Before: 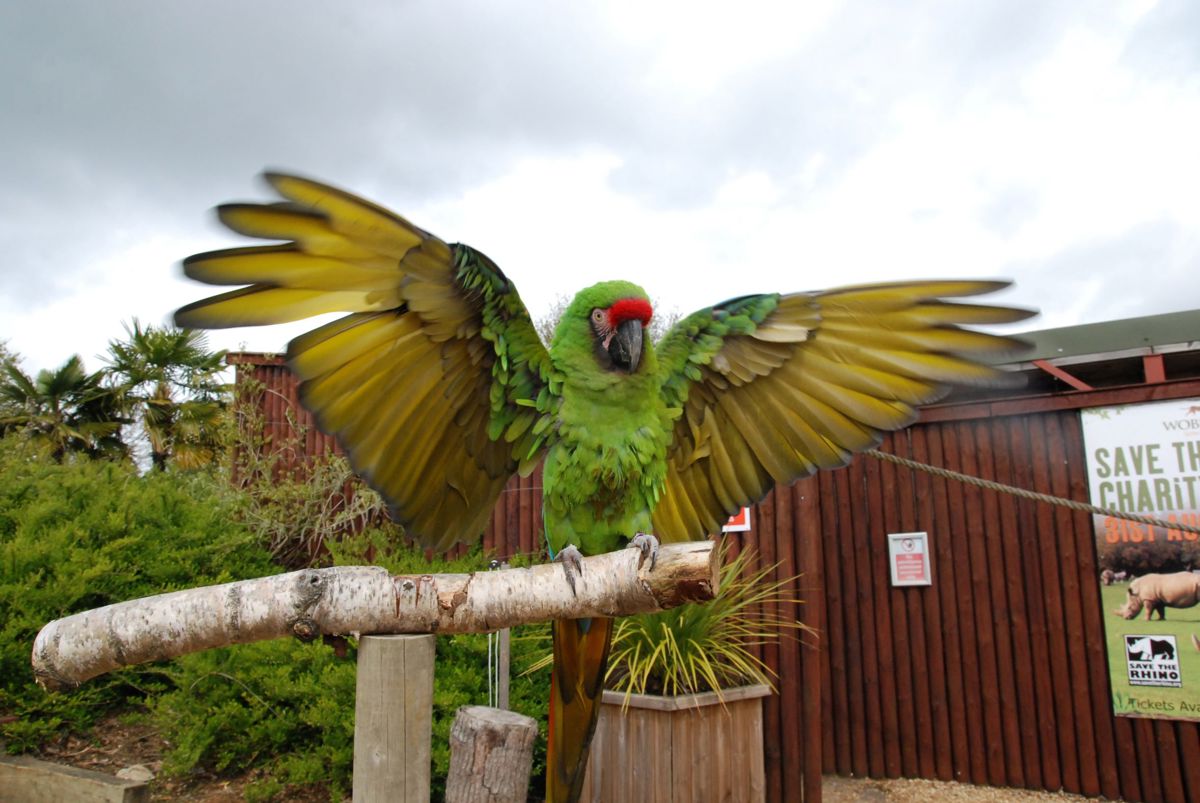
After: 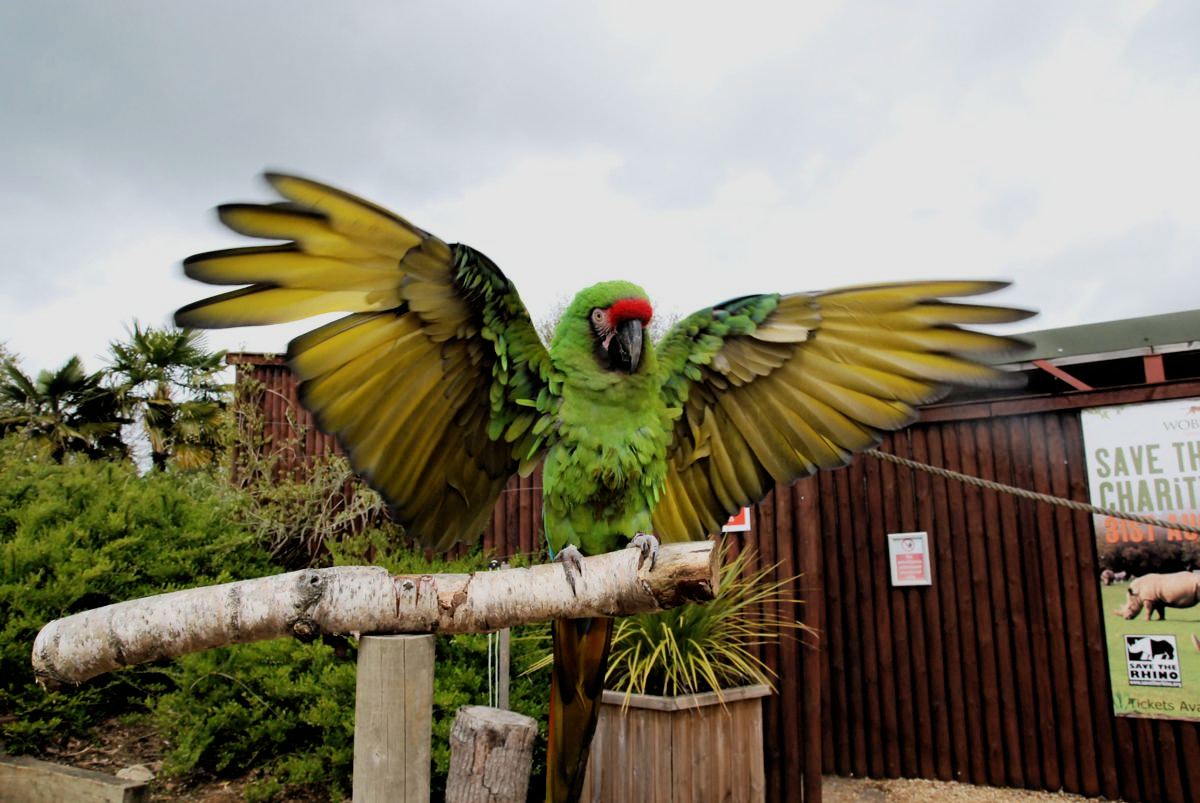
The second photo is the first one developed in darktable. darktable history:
filmic rgb: black relative exposure -5 EV, hardness 2.88, contrast 1.3, highlights saturation mix -10%
